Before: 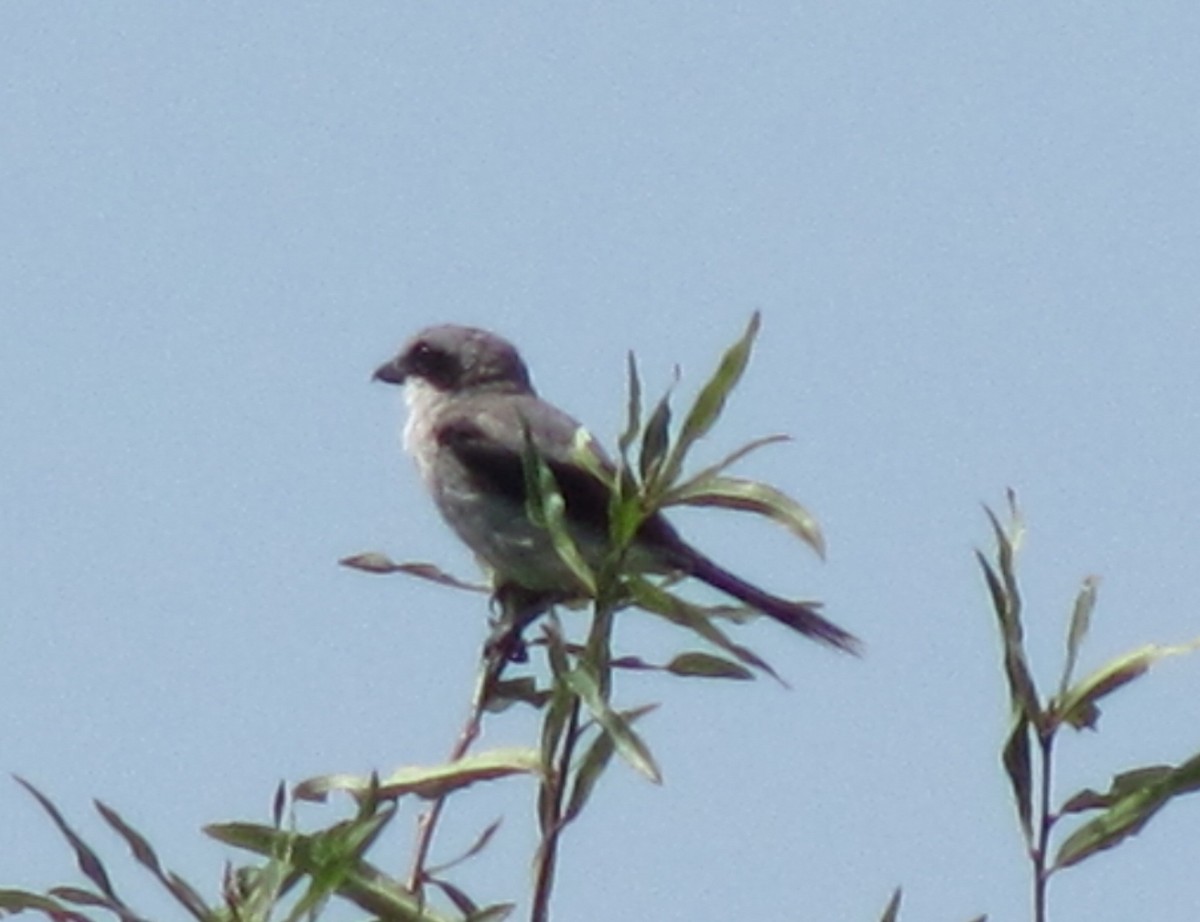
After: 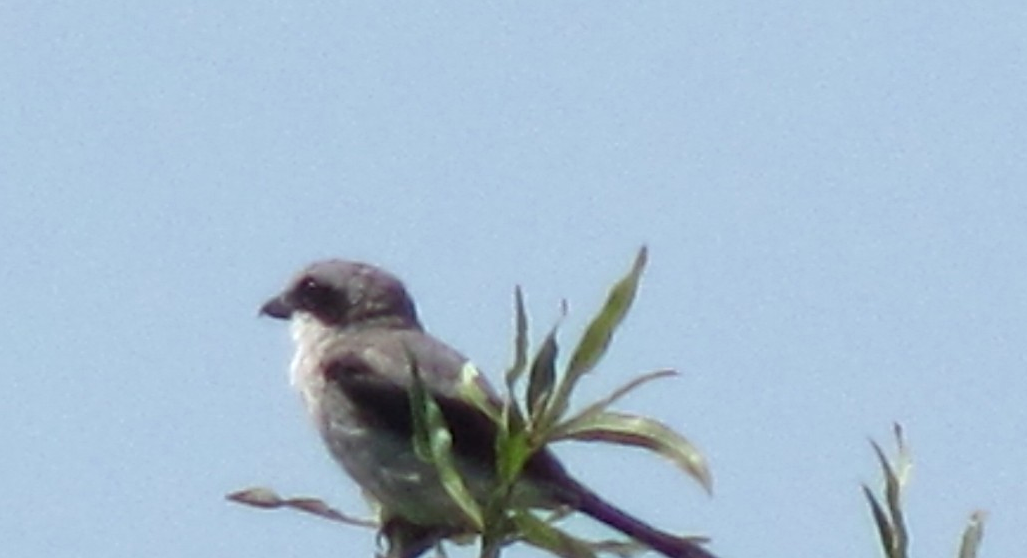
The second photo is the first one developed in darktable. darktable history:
exposure: exposure 0.187 EV, compensate exposure bias true, compensate highlight preservation false
sharpen: radius 1.51, amount 0.361, threshold 1.491
crop and rotate: left 9.451%, top 7.148%, right 4.944%, bottom 32.227%
base curve: curves: ch0 [(0, 0) (0.989, 0.992)]
